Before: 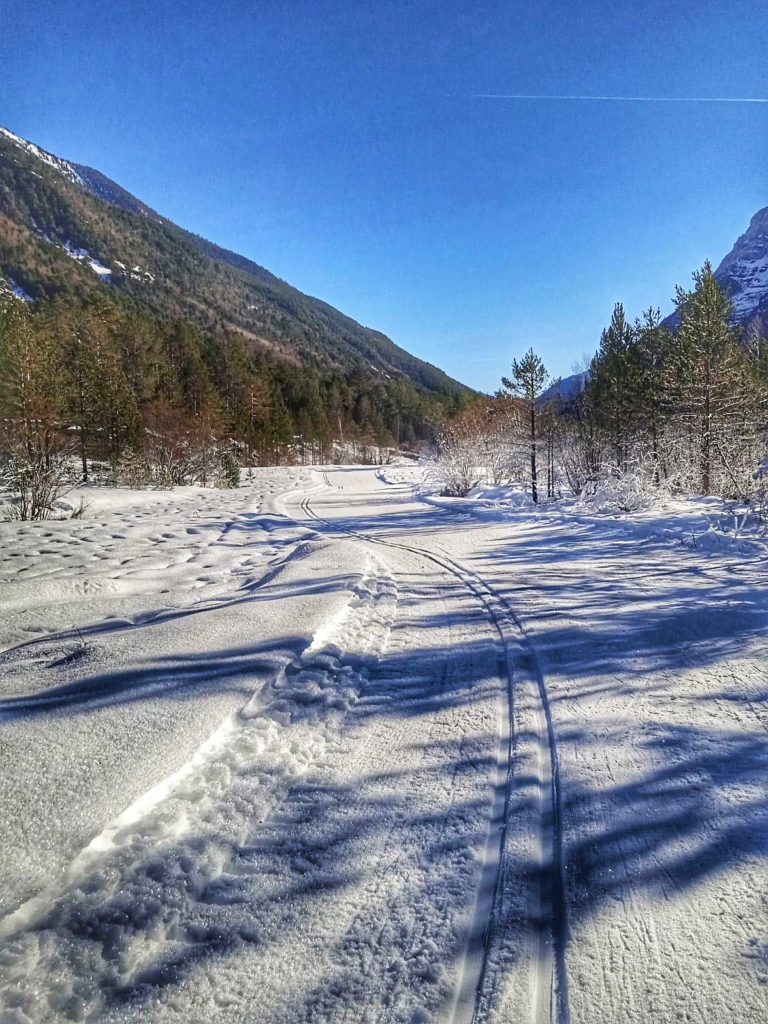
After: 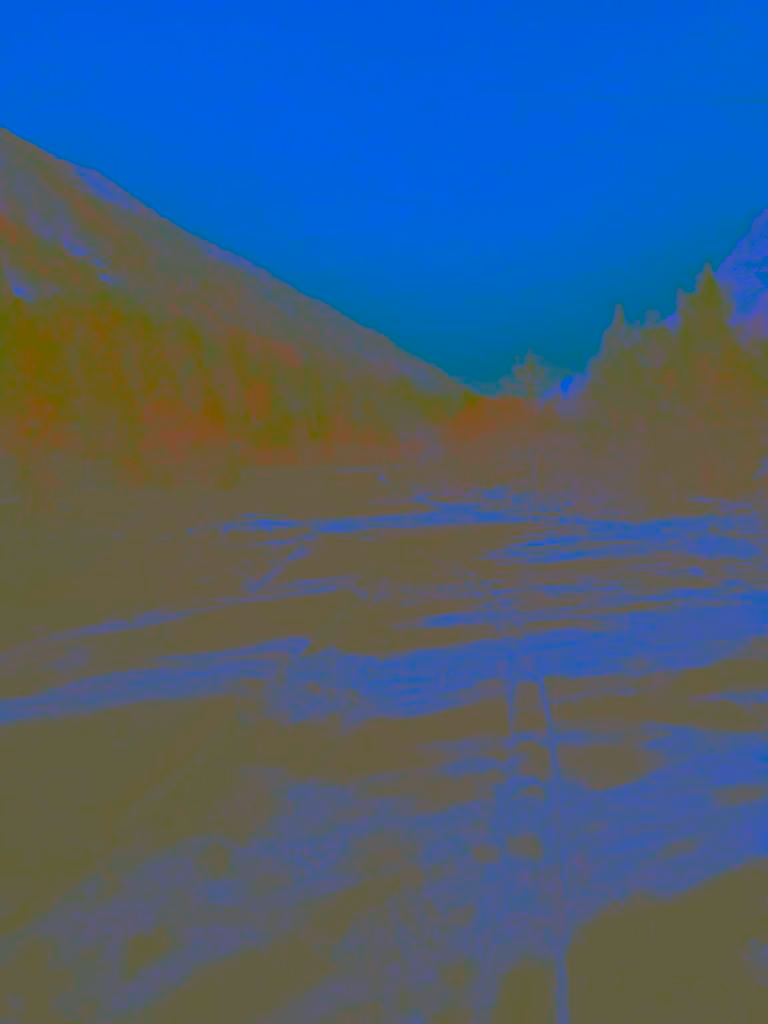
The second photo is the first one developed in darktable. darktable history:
exposure: black level correction 0.001, compensate highlight preservation false
contrast brightness saturation: contrast -0.99, brightness -0.17, saturation 0.75
color correction: highlights a* -14.62, highlights b* -16.22, shadows a* 10.12, shadows b* 29.4
